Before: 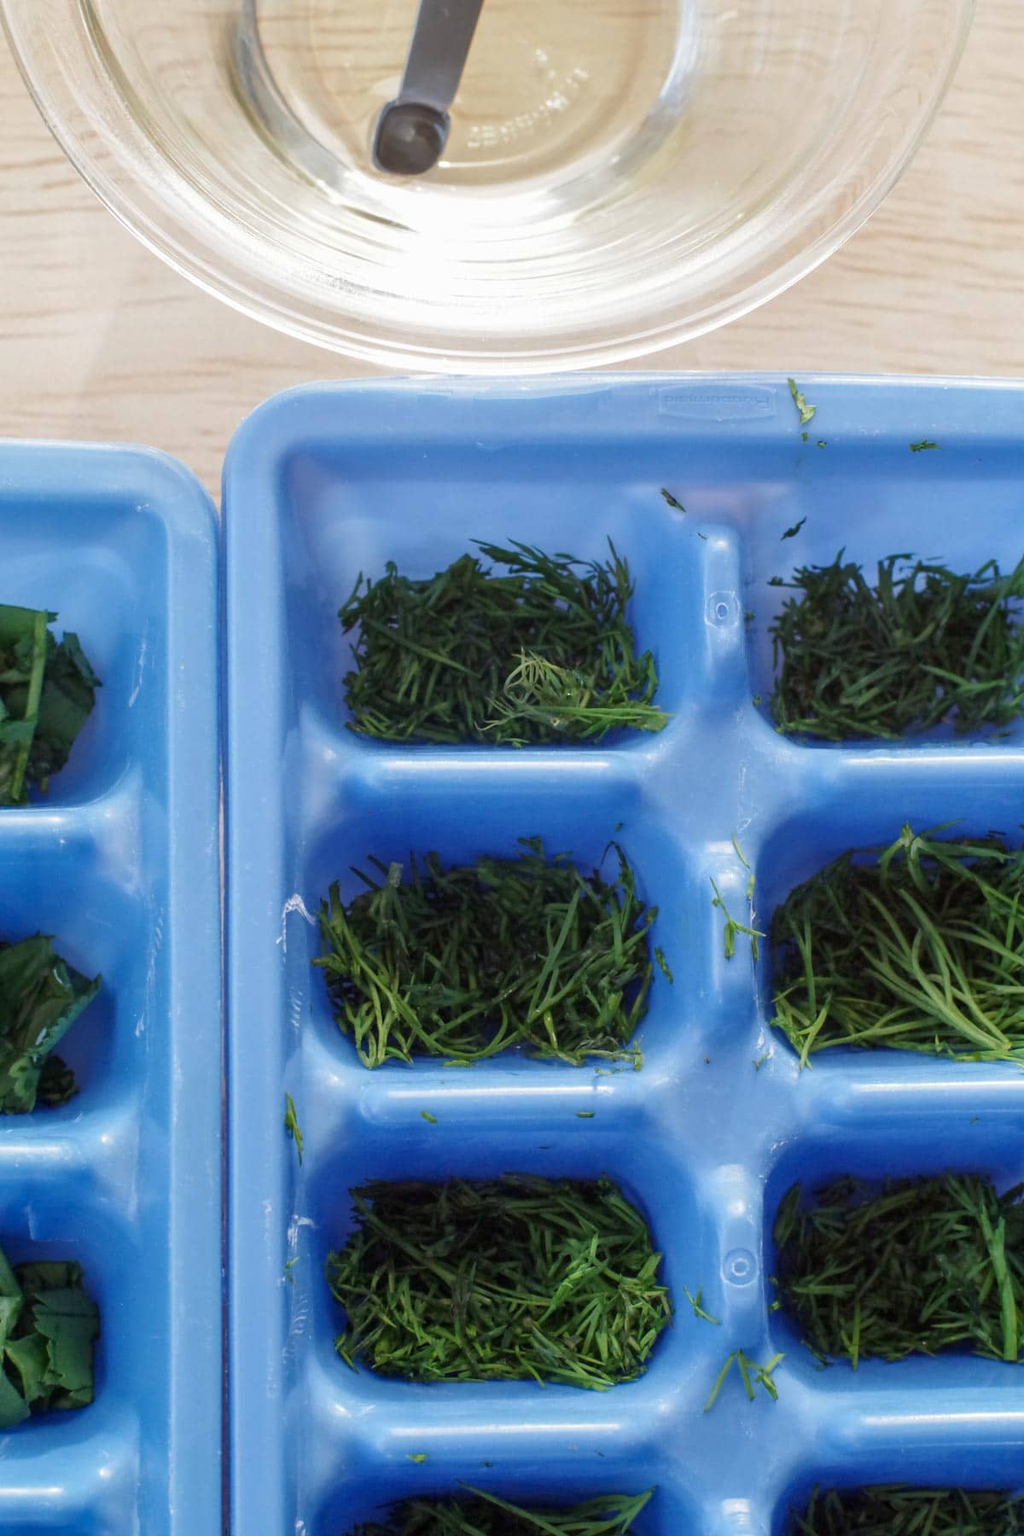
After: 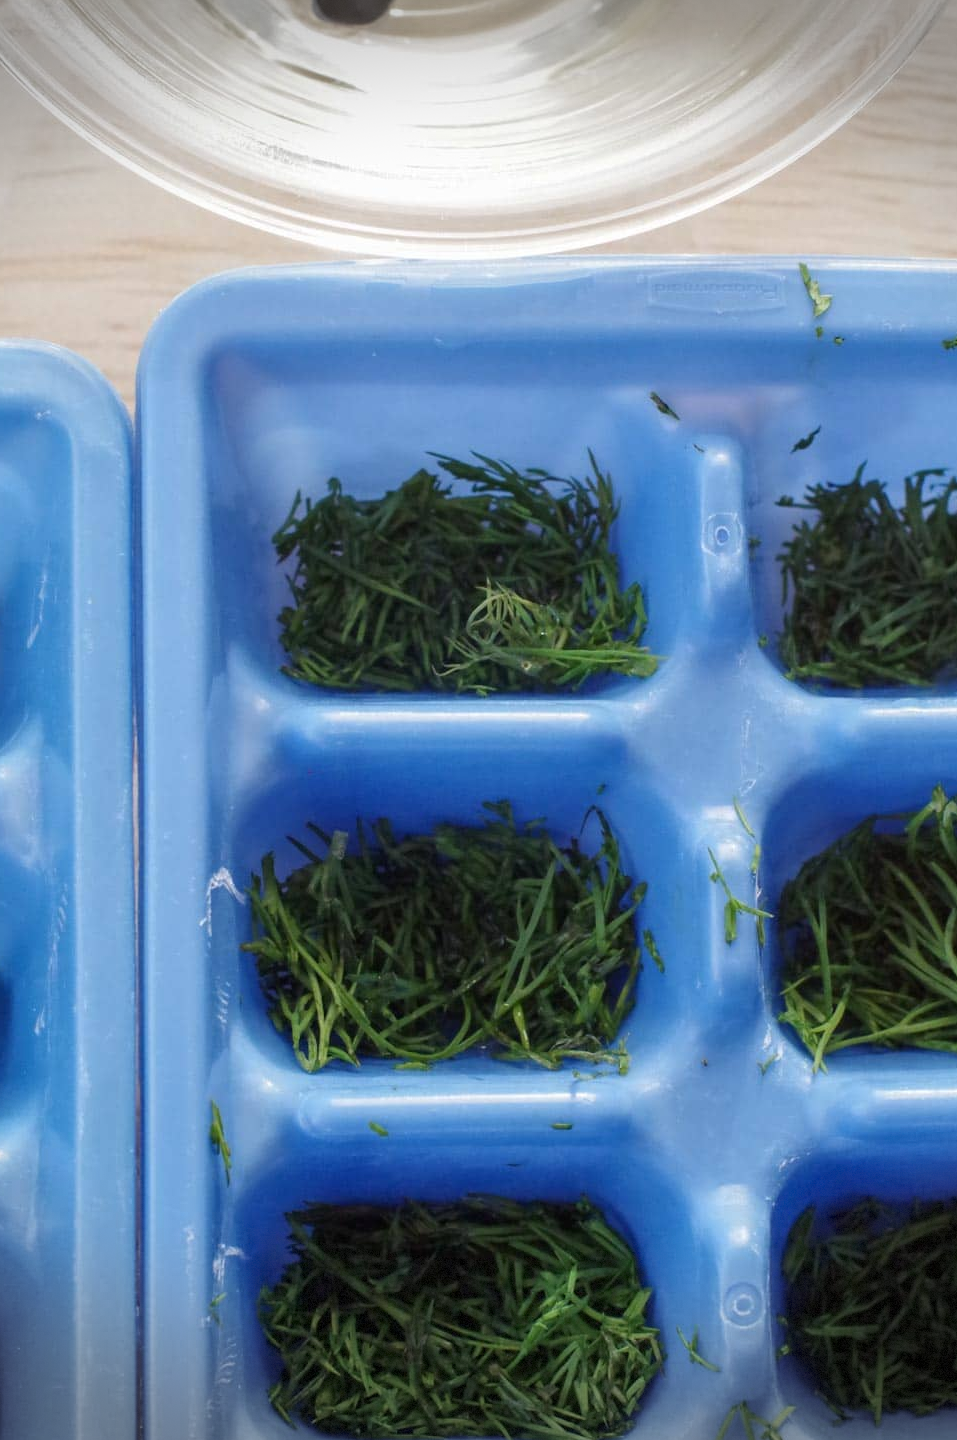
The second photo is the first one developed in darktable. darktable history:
color correction: highlights b* 0.044
vignetting: fall-off start 89.5%, fall-off radius 43.86%, width/height ratio 1.167, dithering 8-bit output, unbound false
crop and rotate: left 10.394%, top 10.034%, right 9.812%, bottom 9.912%
